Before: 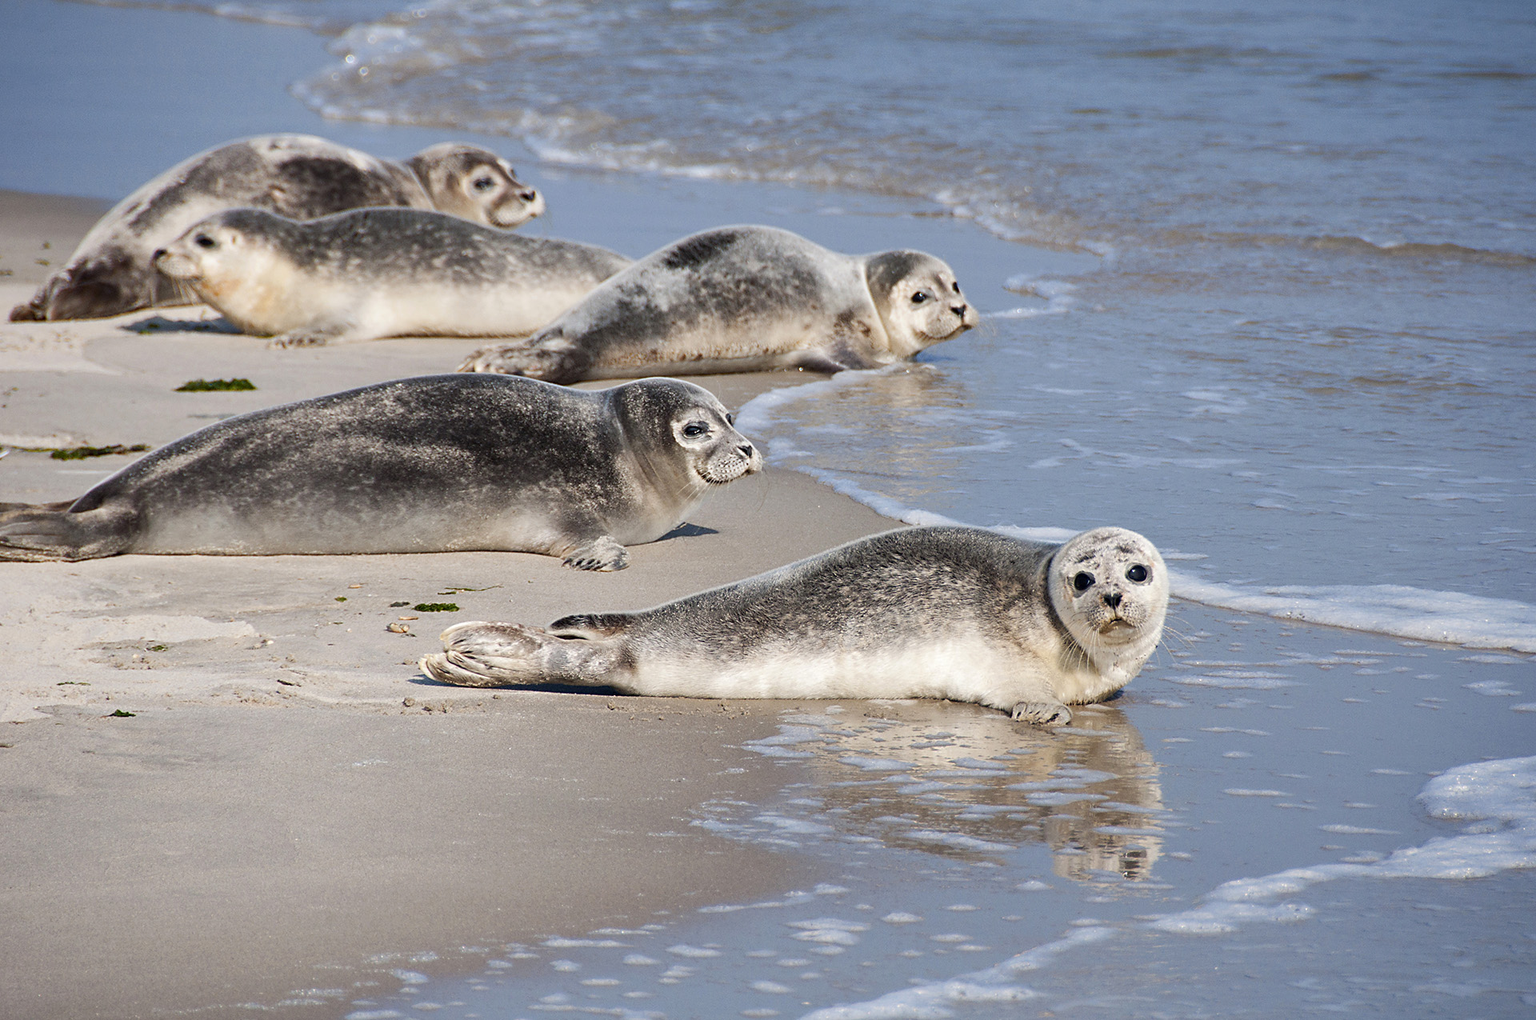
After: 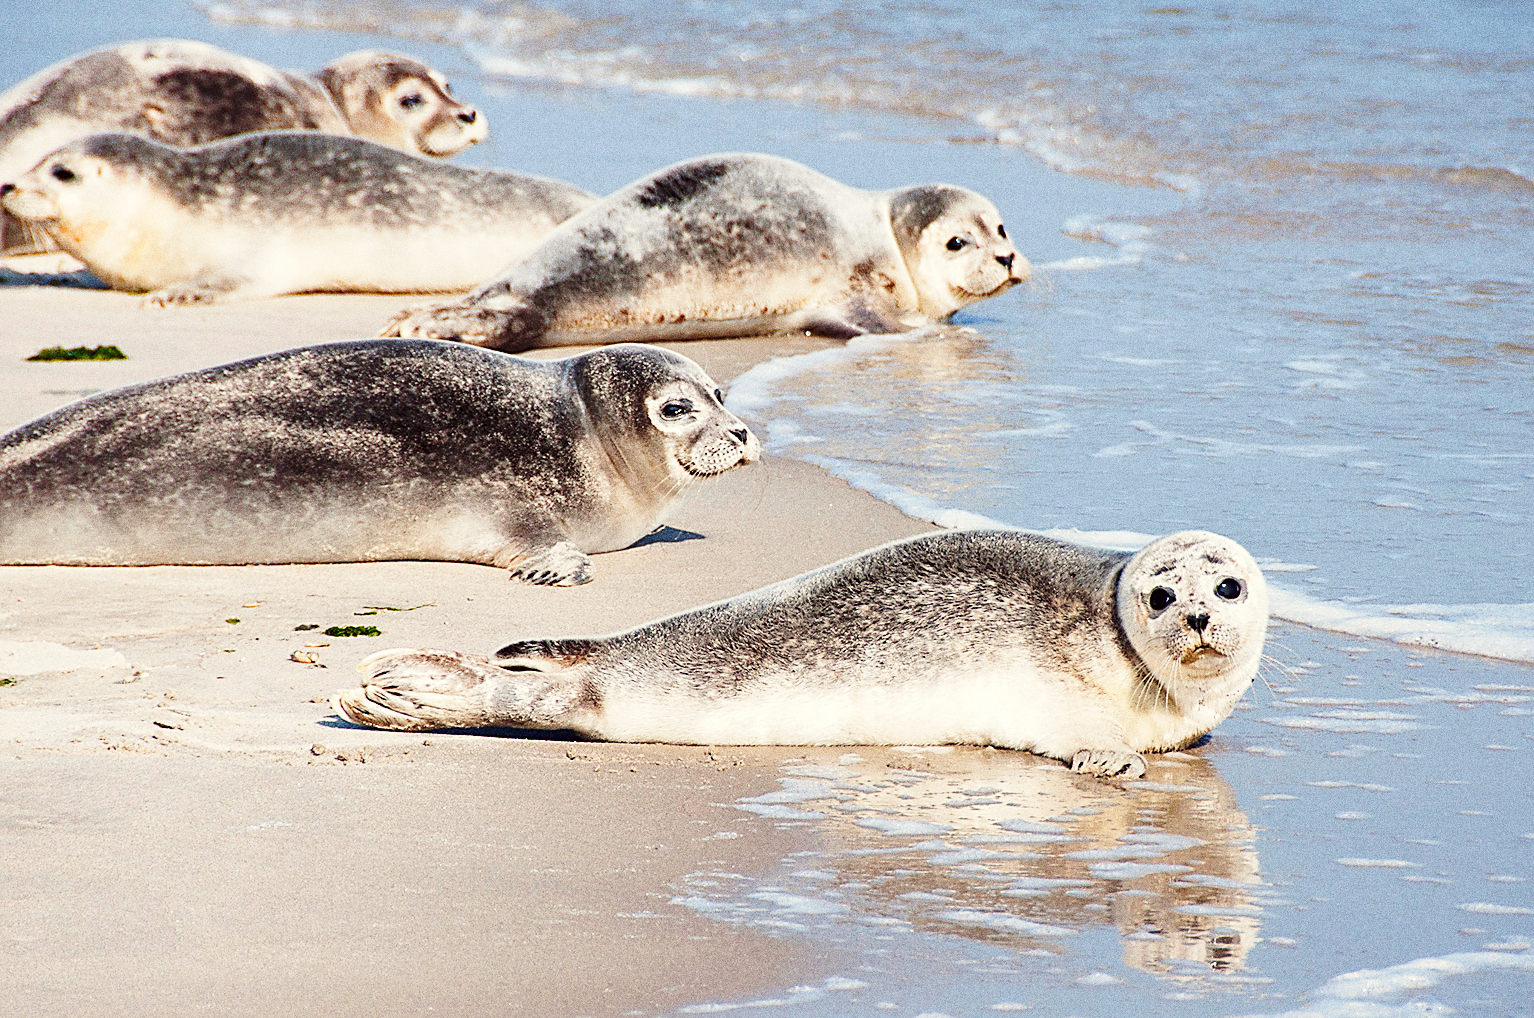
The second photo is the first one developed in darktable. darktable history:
grain: coarseness 0.09 ISO, strength 40%
crop and rotate: left 10.071%, top 10.071%, right 10.02%, bottom 10.02%
rotate and perspective: crop left 0, crop top 0
exposure: exposure -0.01 EV, compensate highlight preservation false
sharpen: on, module defaults
base curve: curves: ch0 [(0, 0) (0.028, 0.03) (0.121, 0.232) (0.46, 0.748) (0.859, 0.968) (1, 1)], preserve colors none
color correction: highlights a* -0.95, highlights b* 4.5, shadows a* 3.55
color zones: curves: ch1 [(0, 0.513) (0.143, 0.524) (0.286, 0.511) (0.429, 0.506) (0.571, 0.503) (0.714, 0.503) (0.857, 0.508) (1, 0.513)]
